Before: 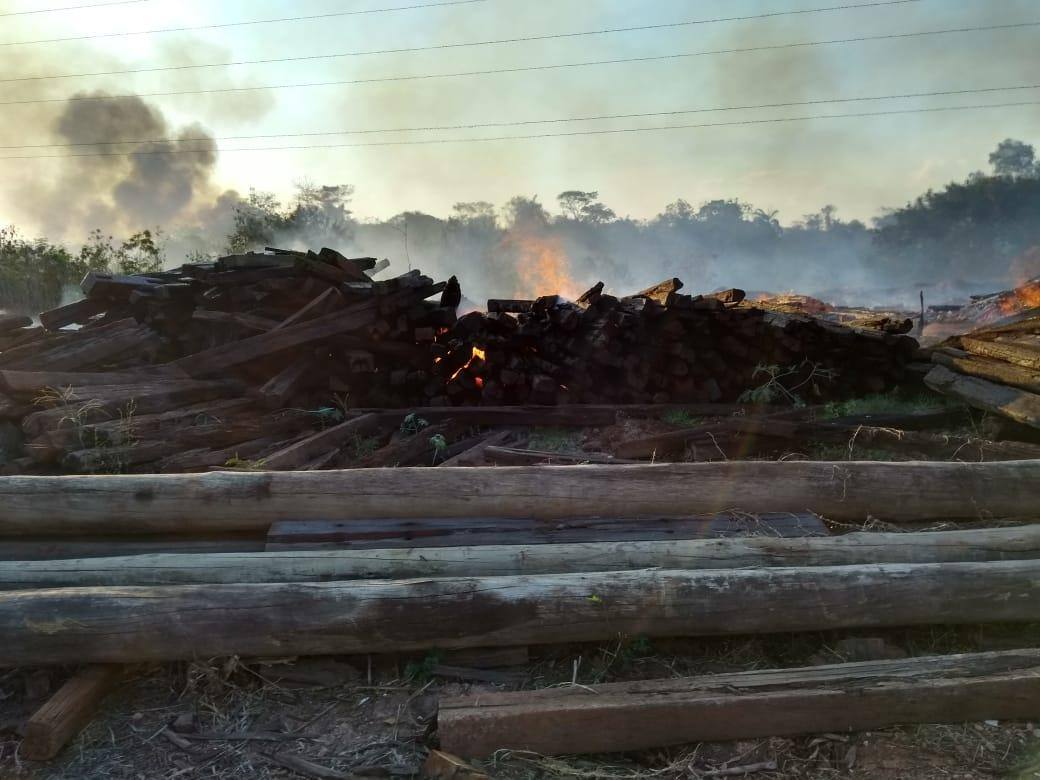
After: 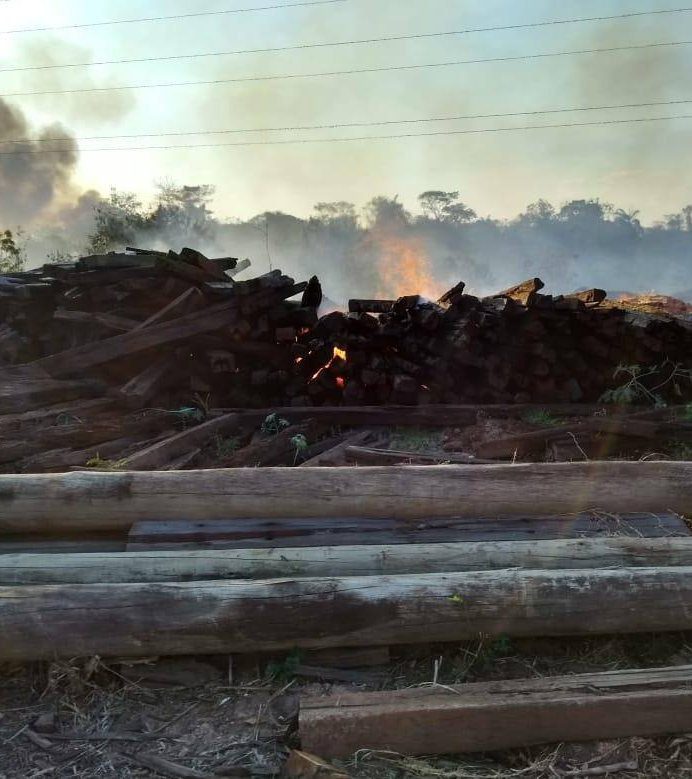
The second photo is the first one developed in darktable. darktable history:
crop and rotate: left 13.365%, right 20.061%
shadows and highlights: shadows 30.82, highlights 1.03, soften with gaussian
